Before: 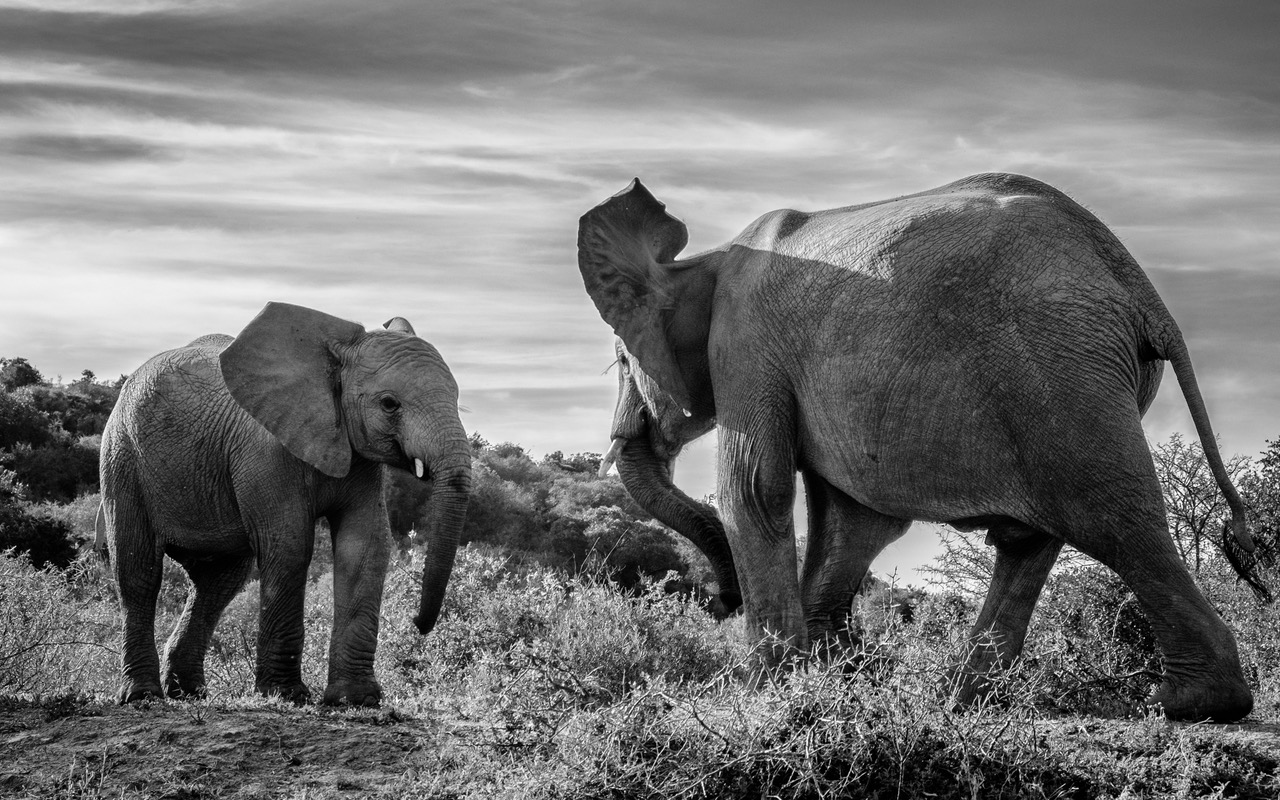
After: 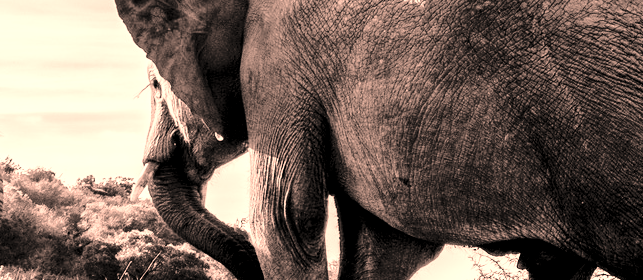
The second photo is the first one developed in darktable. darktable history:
levels: black 0.014%, levels [0.055, 0.477, 0.9]
crop: left 36.578%, top 34.593%, right 13.131%, bottom 30.371%
contrast brightness saturation: saturation -0.067
base curve: curves: ch0 [(0, 0) (0.028, 0.03) (0.121, 0.232) (0.46, 0.748) (0.859, 0.968) (1, 1)]
color correction: highlights a* 22.66, highlights b* 22.38
